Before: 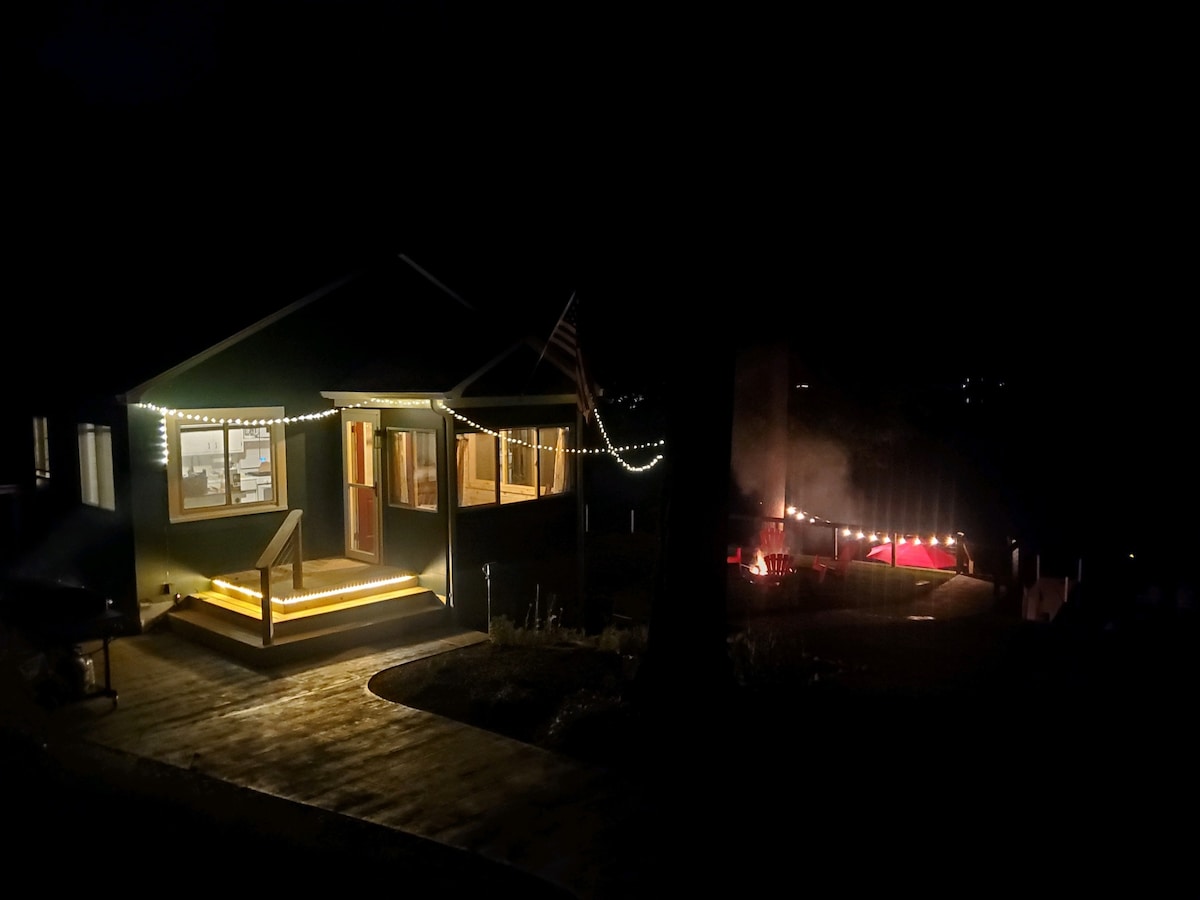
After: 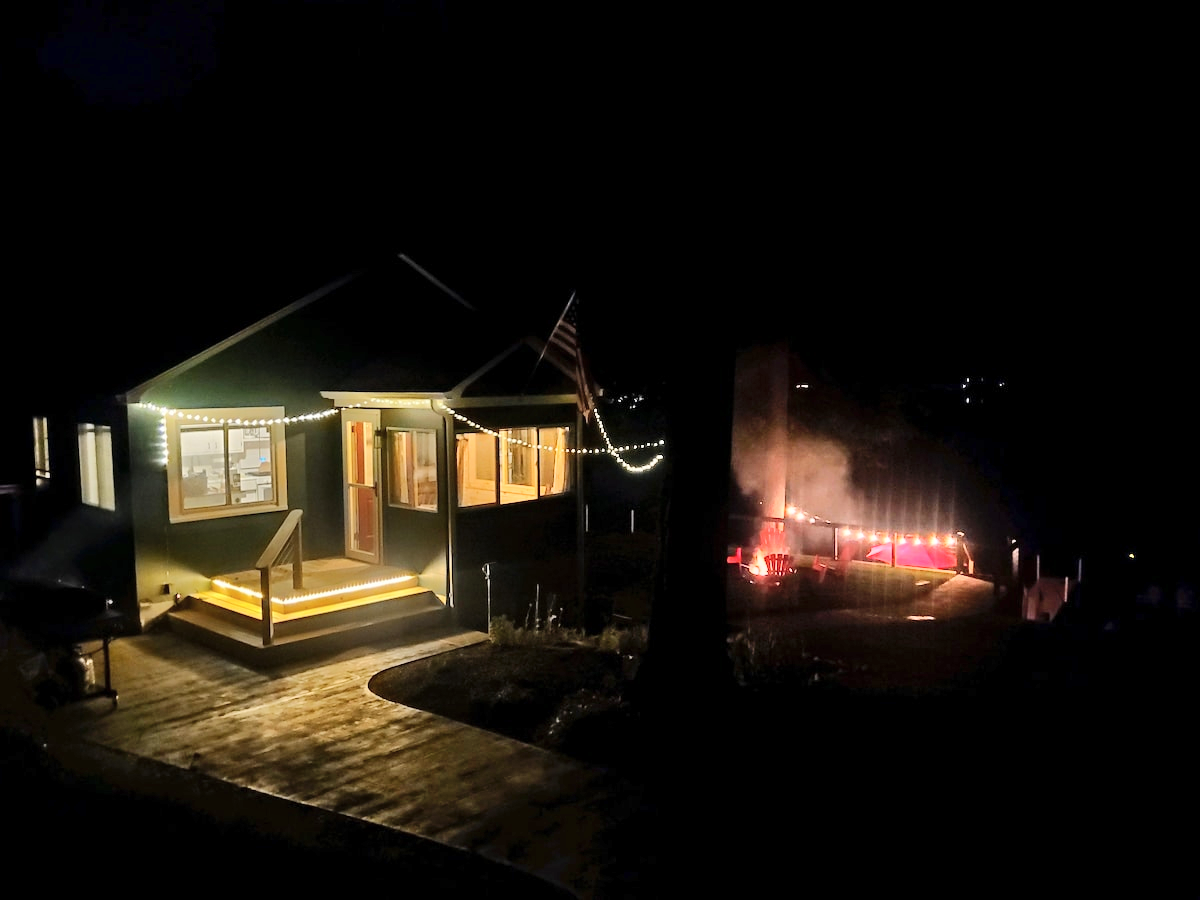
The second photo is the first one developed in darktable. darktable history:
shadows and highlights: shadows 58.53, highlights -60.43, soften with gaussian
exposure: compensate highlight preservation false
